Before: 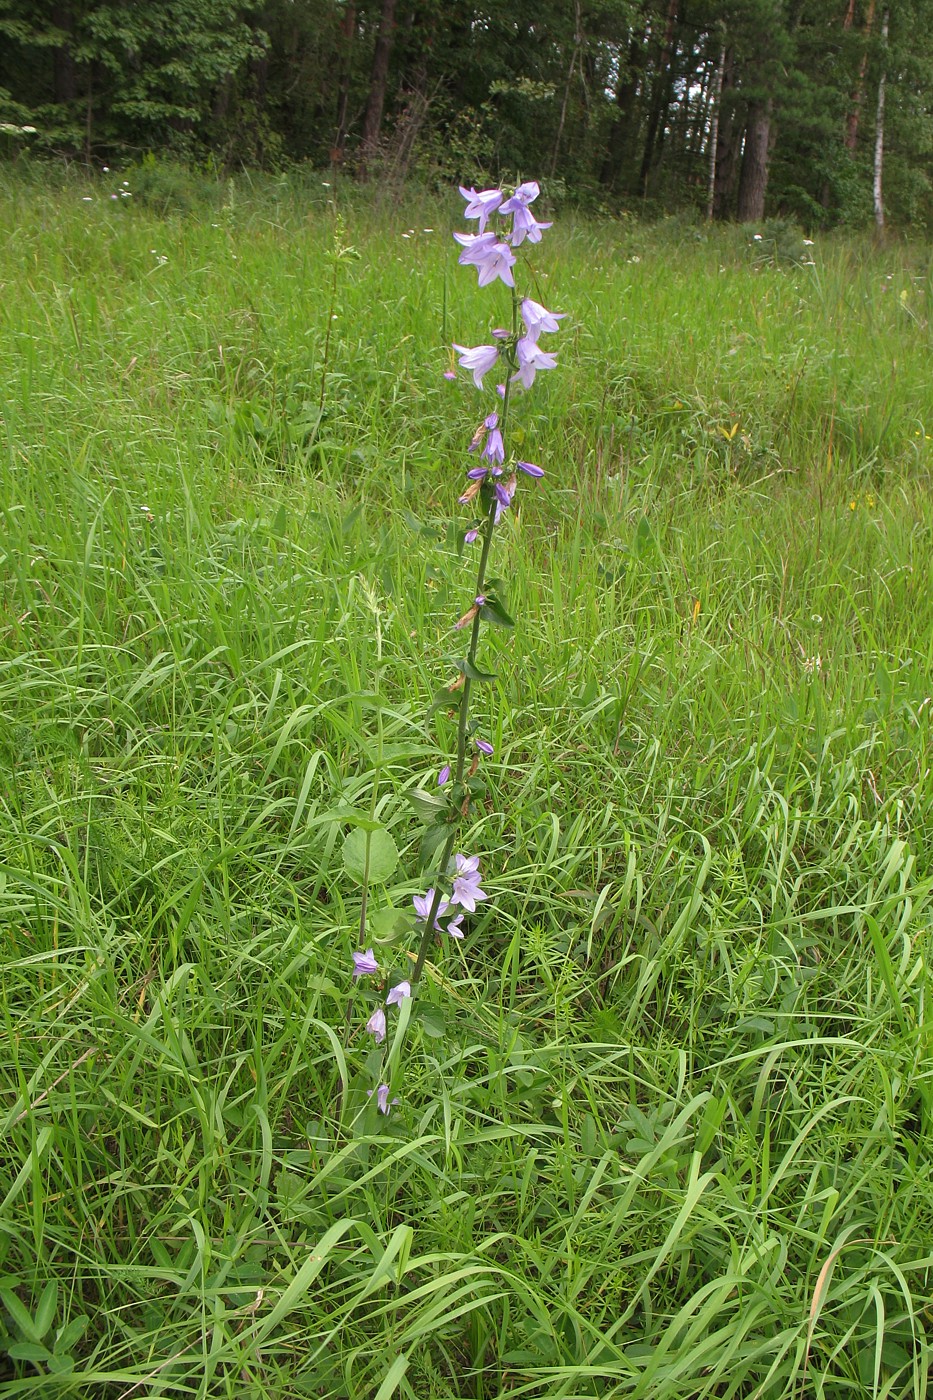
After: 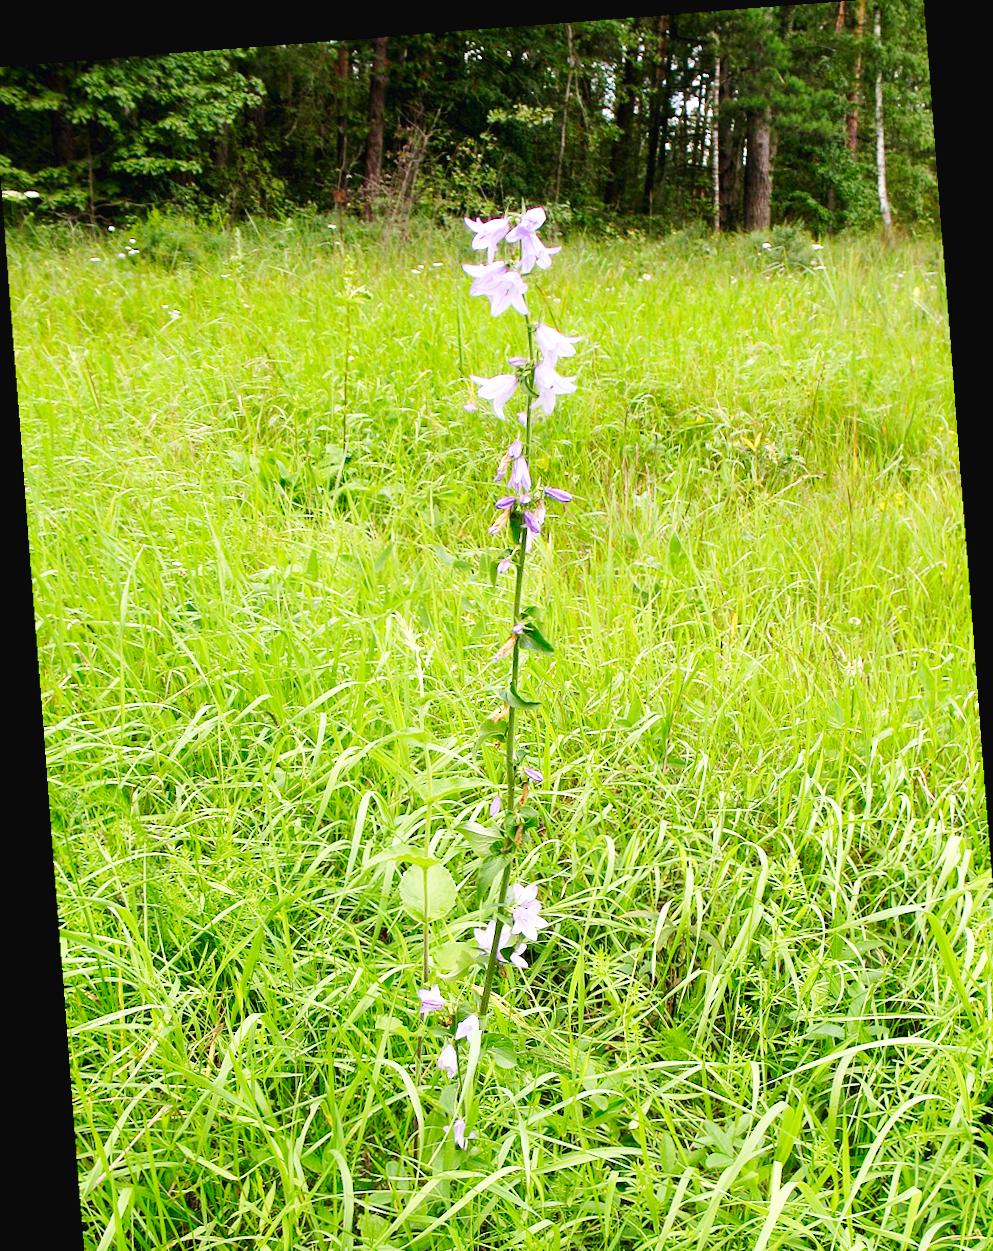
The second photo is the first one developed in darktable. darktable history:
crop and rotate: angle 0.2°, left 0.275%, right 3.127%, bottom 14.18%
rotate and perspective: rotation -4.25°, automatic cropping off
base curve: curves: ch0 [(0, 0.003) (0.001, 0.002) (0.006, 0.004) (0.02, 0.022) (0.048, 0.086) (0.094, 0.234) (0.162, 0.431) (0.258, 0.629) (0.385, 0.8) (0.548, 0.918) (0.751, 0.988) (1, 1)], preserve colors none
exposure: black level correction 0.007, exposure 0.093 EV, compensate highlight preservation false
